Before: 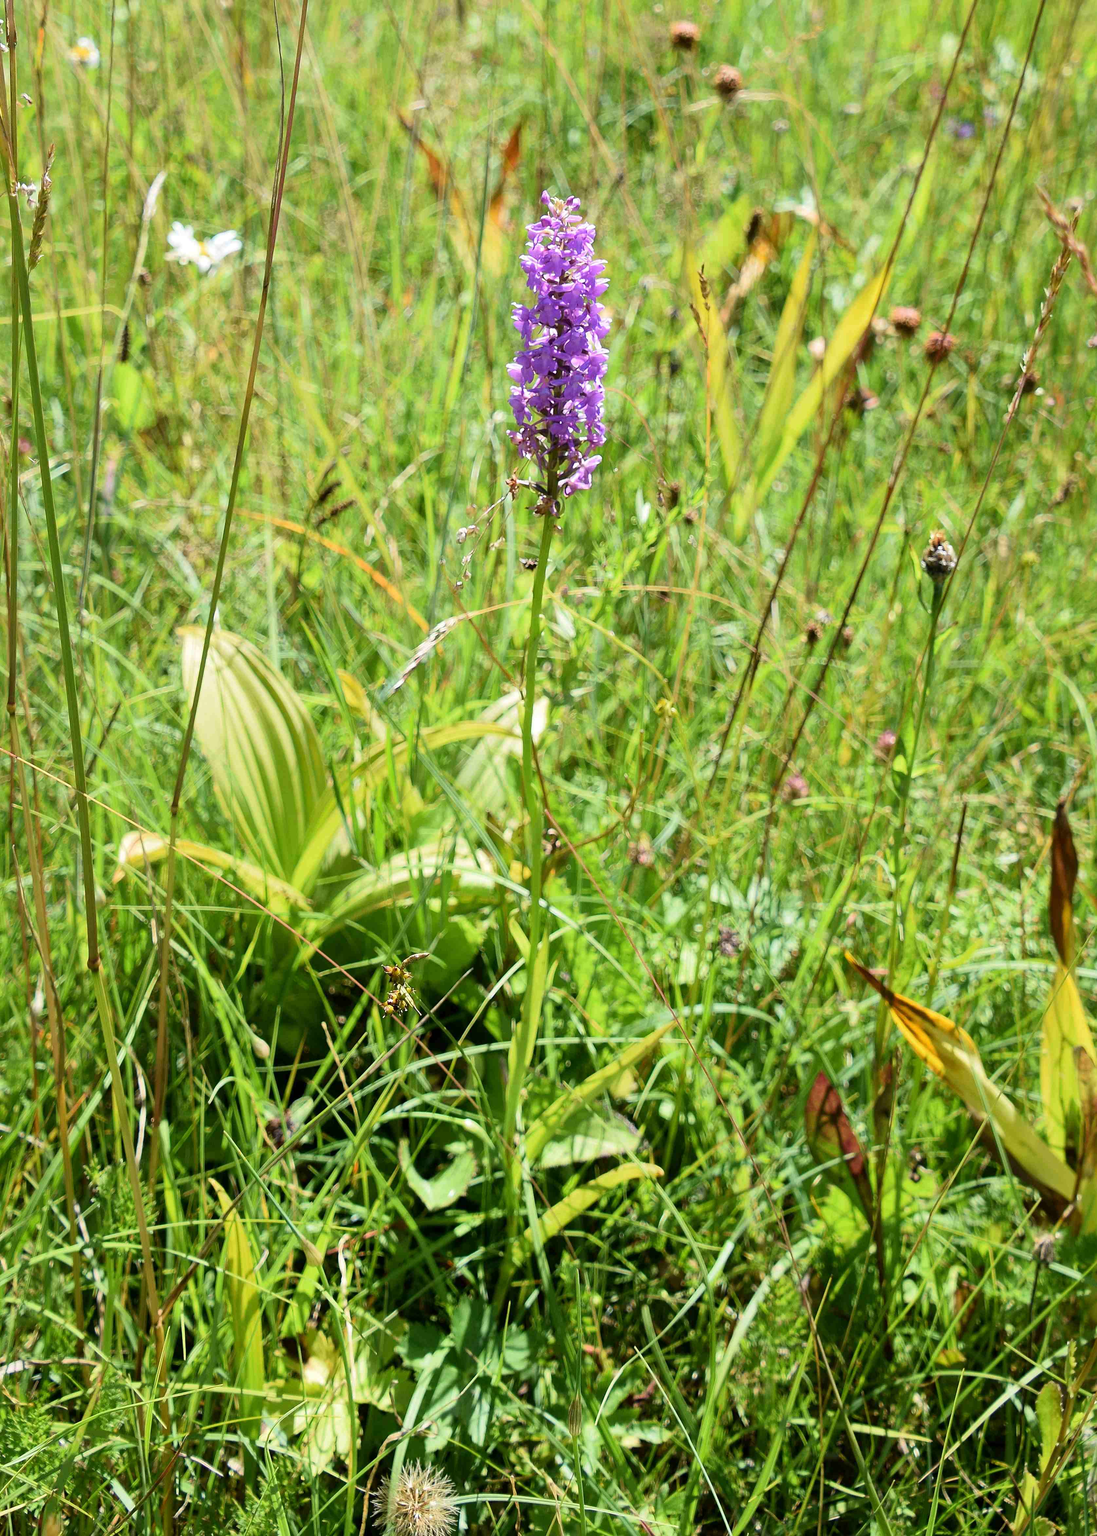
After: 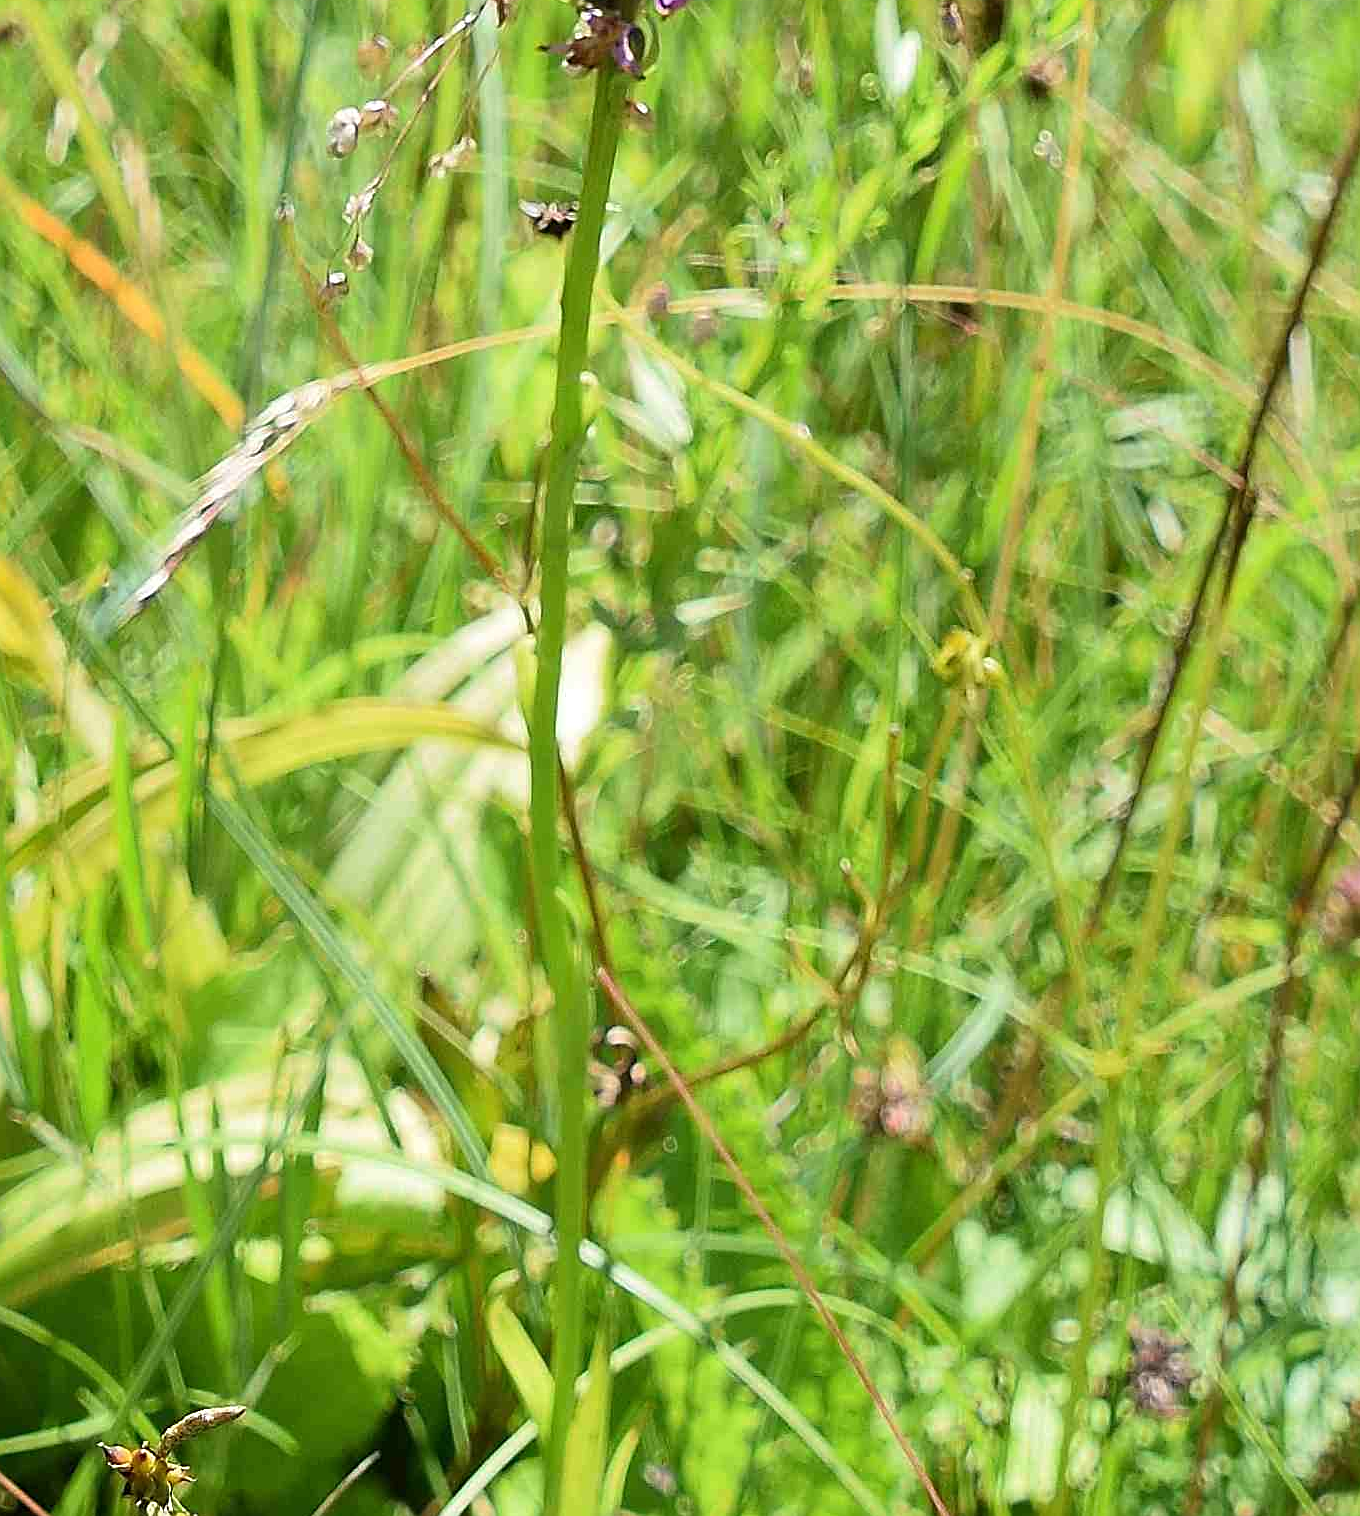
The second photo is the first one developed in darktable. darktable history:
sharpen: amount 0.496
crop: left 31.84%, top 32.048%, right 27.538%, bottom 35.623%
